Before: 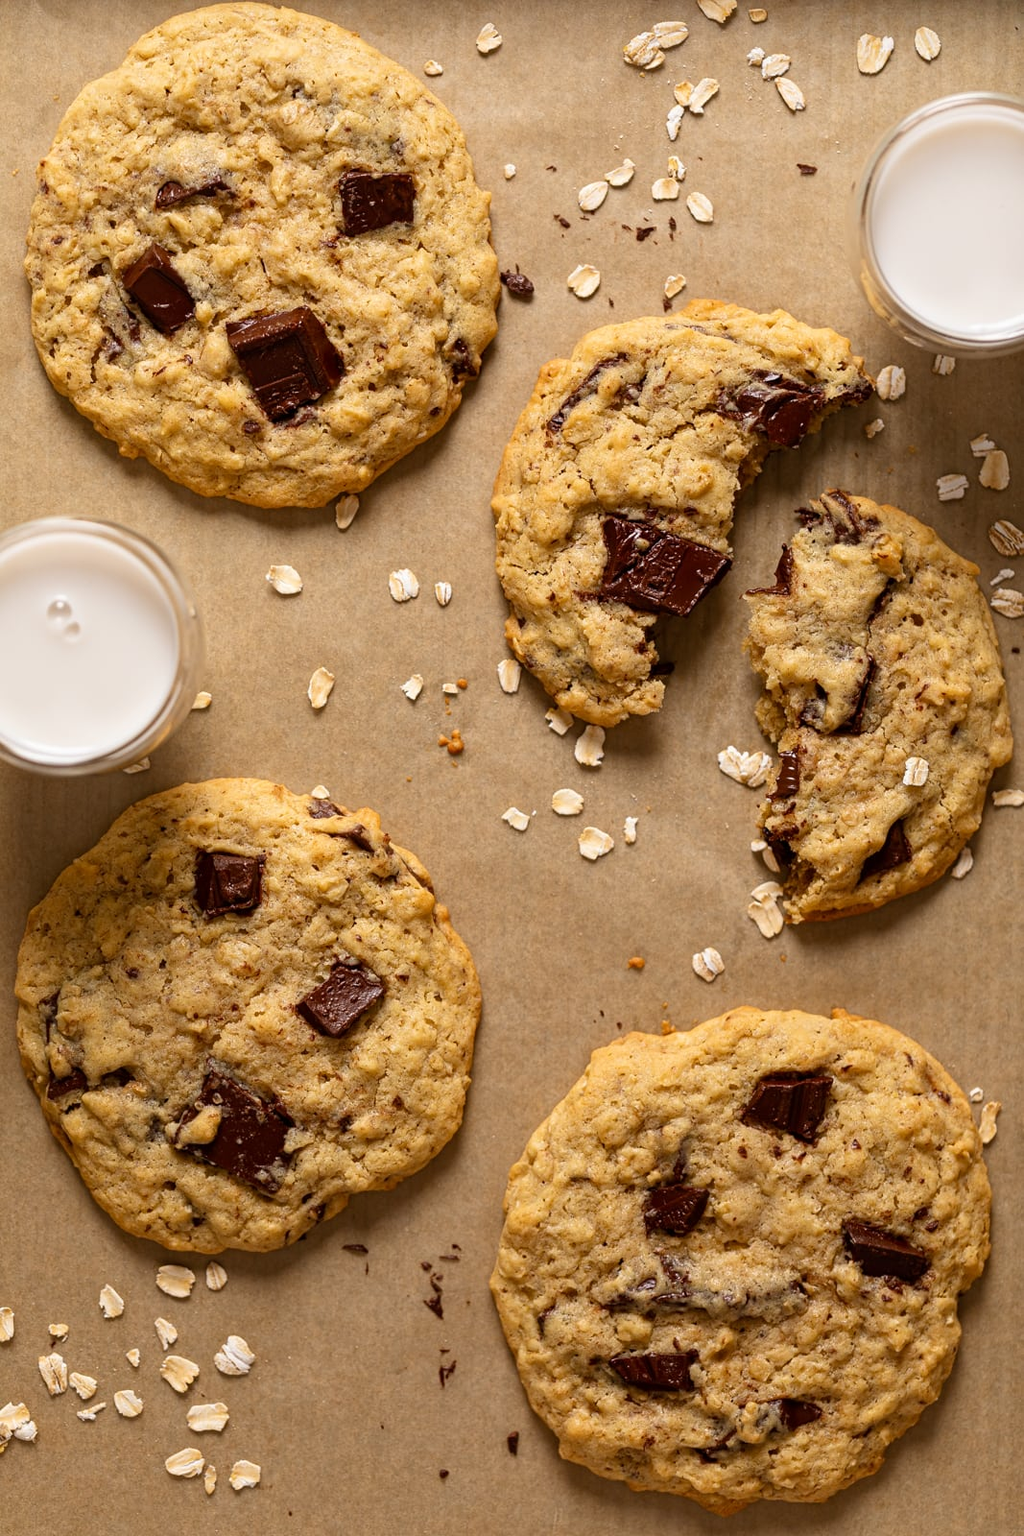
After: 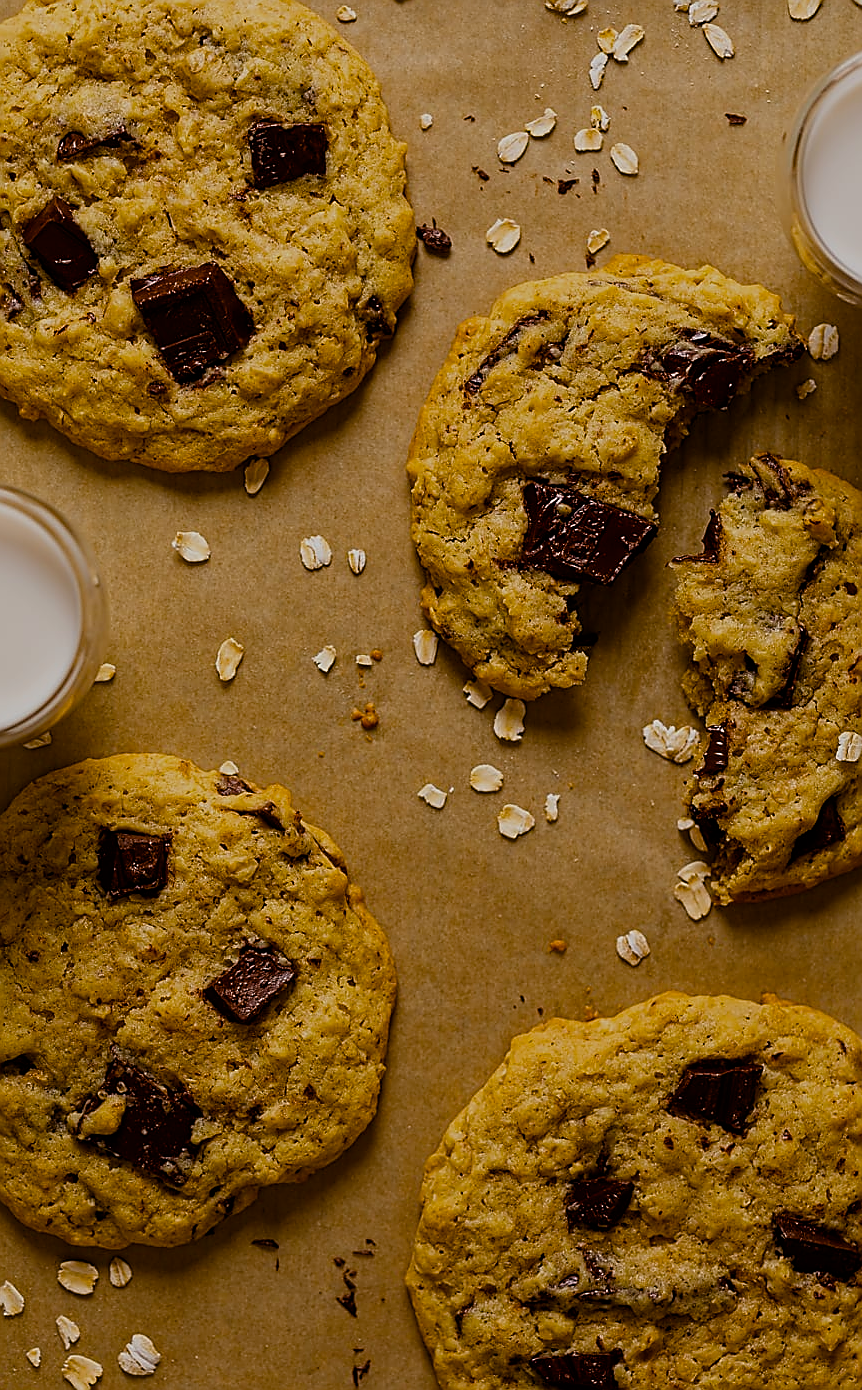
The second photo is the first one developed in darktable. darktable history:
crop: left 9.93%, top 3.579%, right 9.276%, bottom 9.542%
sharpen: radius 1.408, amount 1.233, threshold 0.605
exposure: exposure -0.973 EV, compensate exposure bias true, compensate highlight preservation false
color balance rgb: power › luminance -8.994%, highlights gain › luminance 17.856%, linear chroma grading › global chroma 17.094%, perceptual saturation grading › global saturation 25.957%, perceptual saturation grading › highlights -27.677%, perceptual saturation grading › mid-tones 15.142%, perceptual saturation grading › shadows 33.972%
